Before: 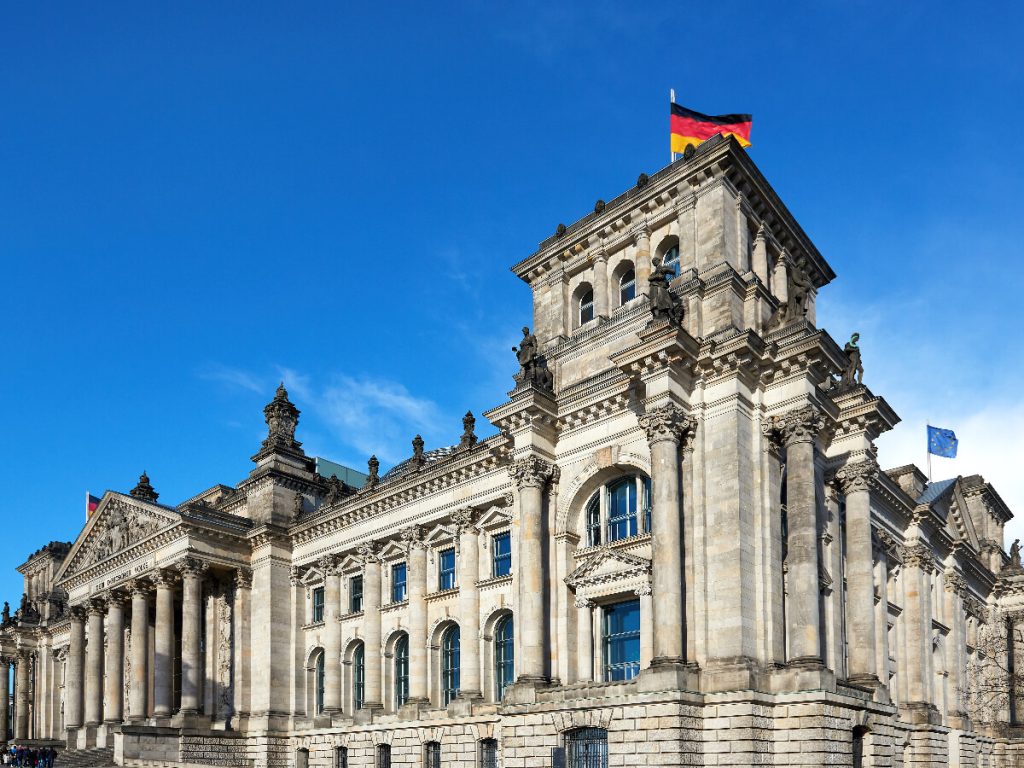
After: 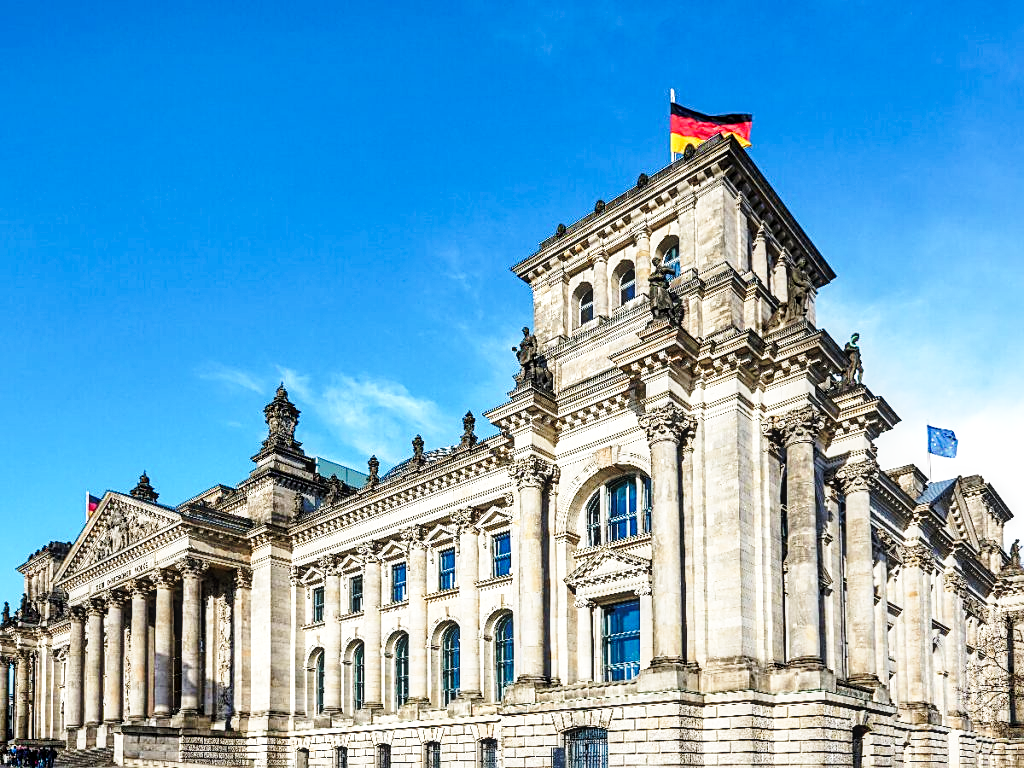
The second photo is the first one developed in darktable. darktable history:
base curve: curves: ch0 [(0, 0) (0.036, 0.037) (0.121, 0.228) (0.46, 0.76) (0.859, 0.983) (1, 1)], preserve colors none
local contrast: detail 130%
sharpen: on, module defaults
velvia: on, module defaults
